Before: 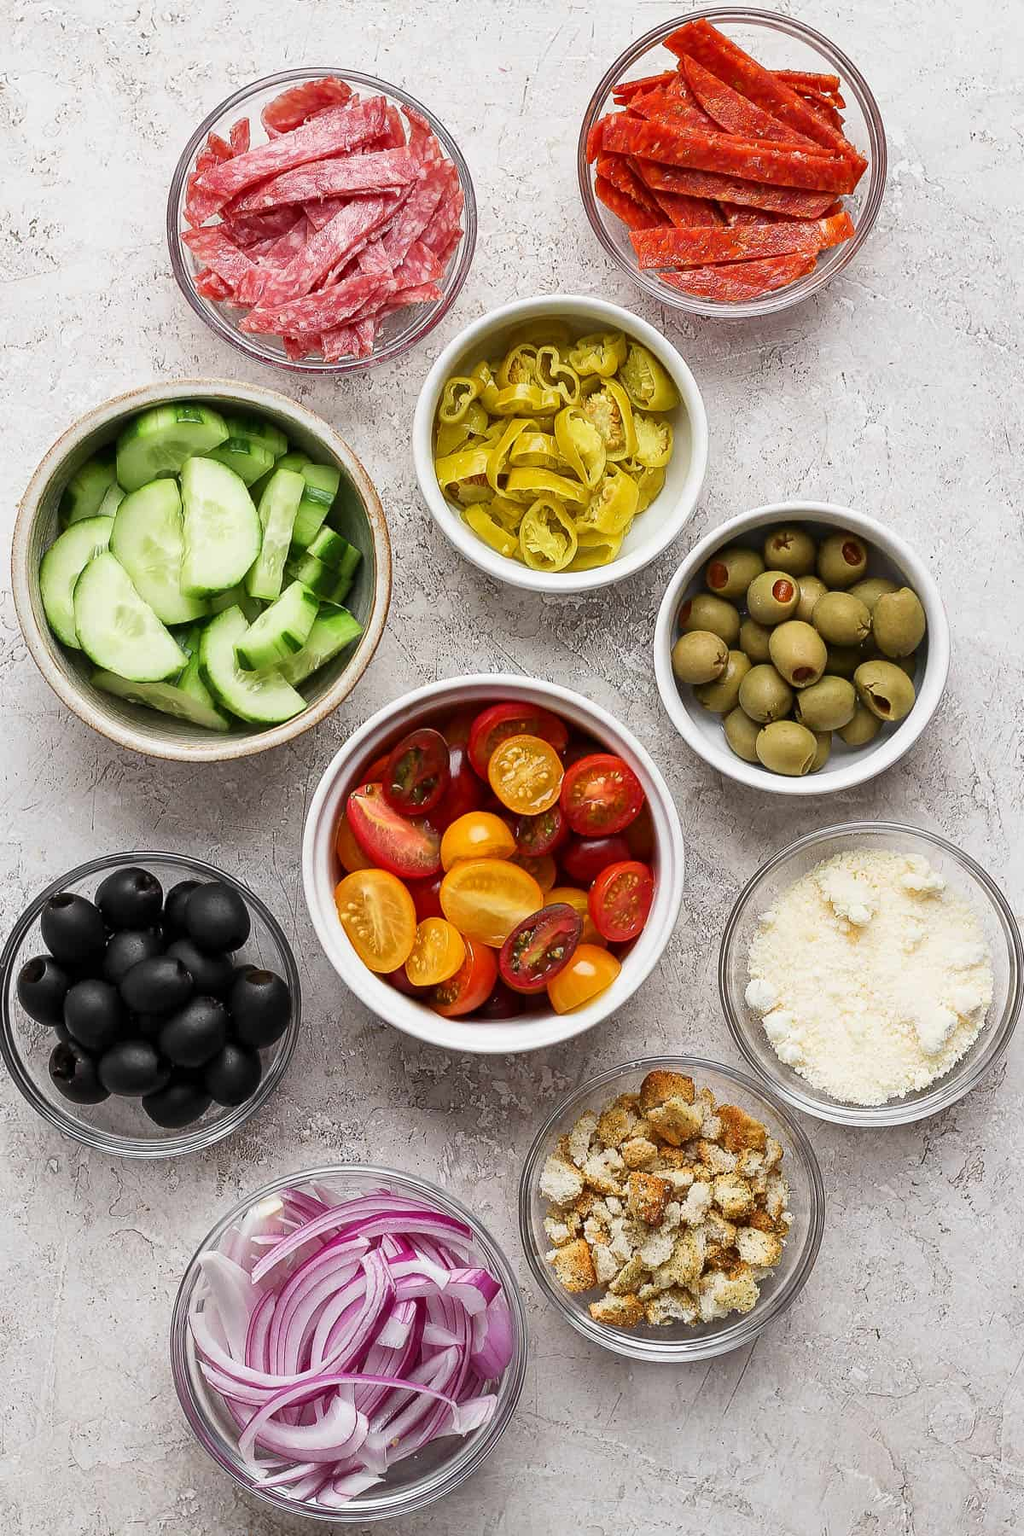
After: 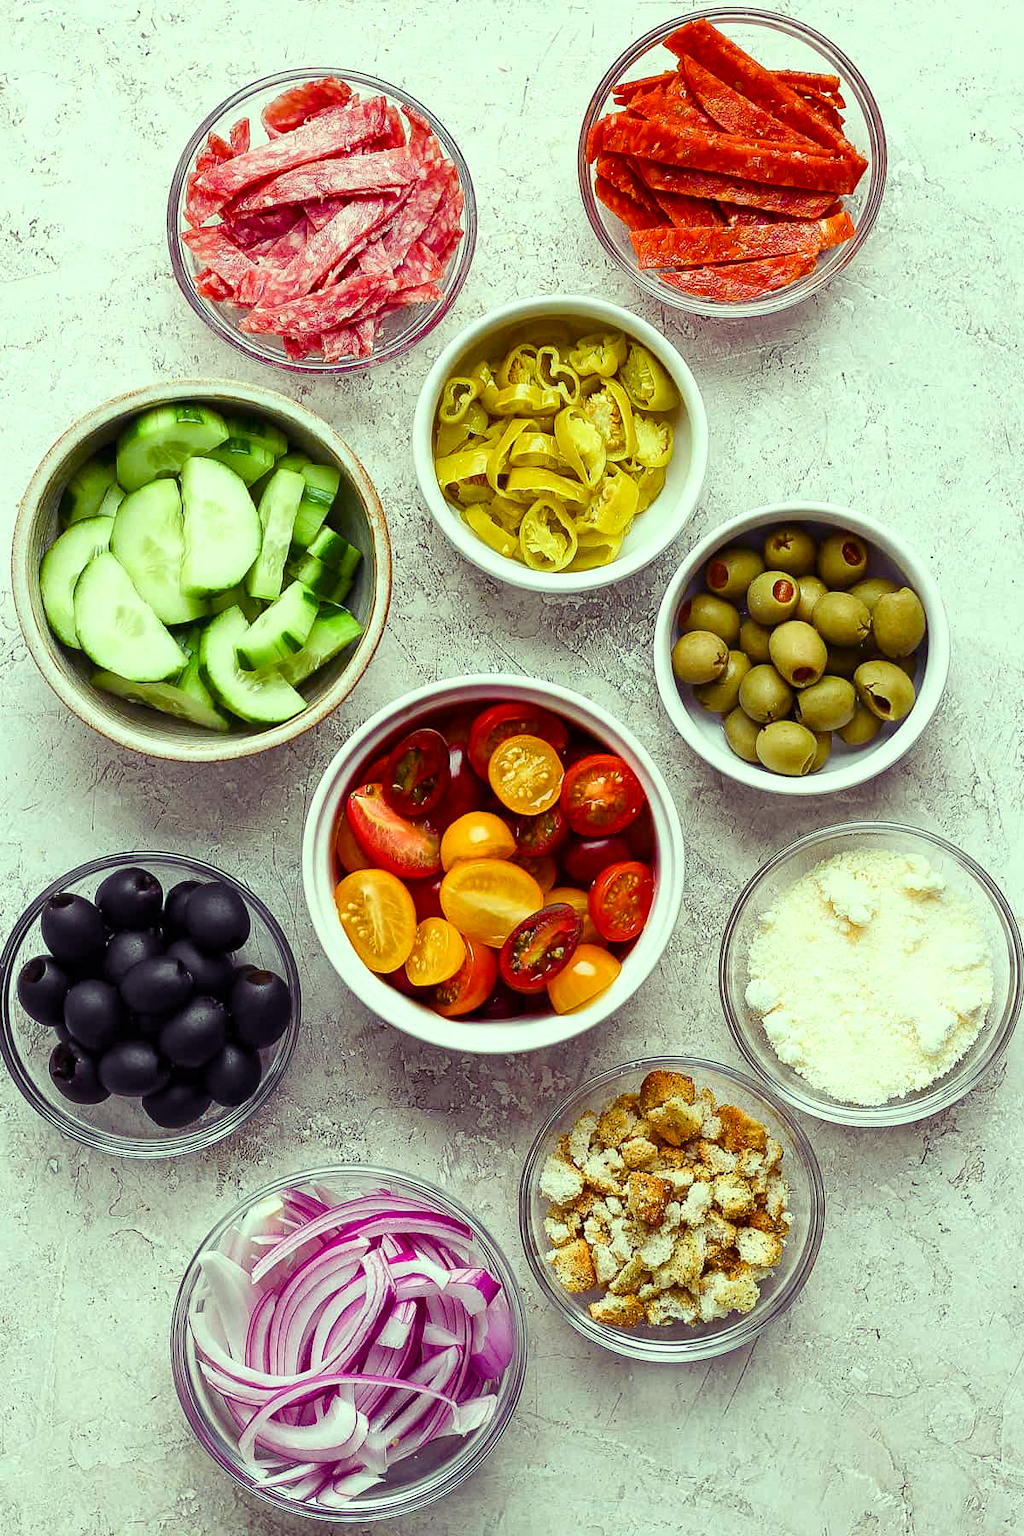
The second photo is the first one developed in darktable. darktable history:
color balance rgb: shadows lift › luminance -21.765%, shadows lift › chroma 9.066%, shadows lift › hue 284.29°, highlights gain › luminance 15.309%, highlights gain › chroma 7.101%, highlights gain › hue 124.39°, perceptual saturation grading › global saturation 20%, perceptual saturation grading › highlights -25.001%, perceptual saturation grading › shadows 49.902%, perceptual brilliance grading › global brilliance 2.859%, perceptual brilliance grading › highlights -2.395%, perceptual brilliance grading › shadows 3.429%
